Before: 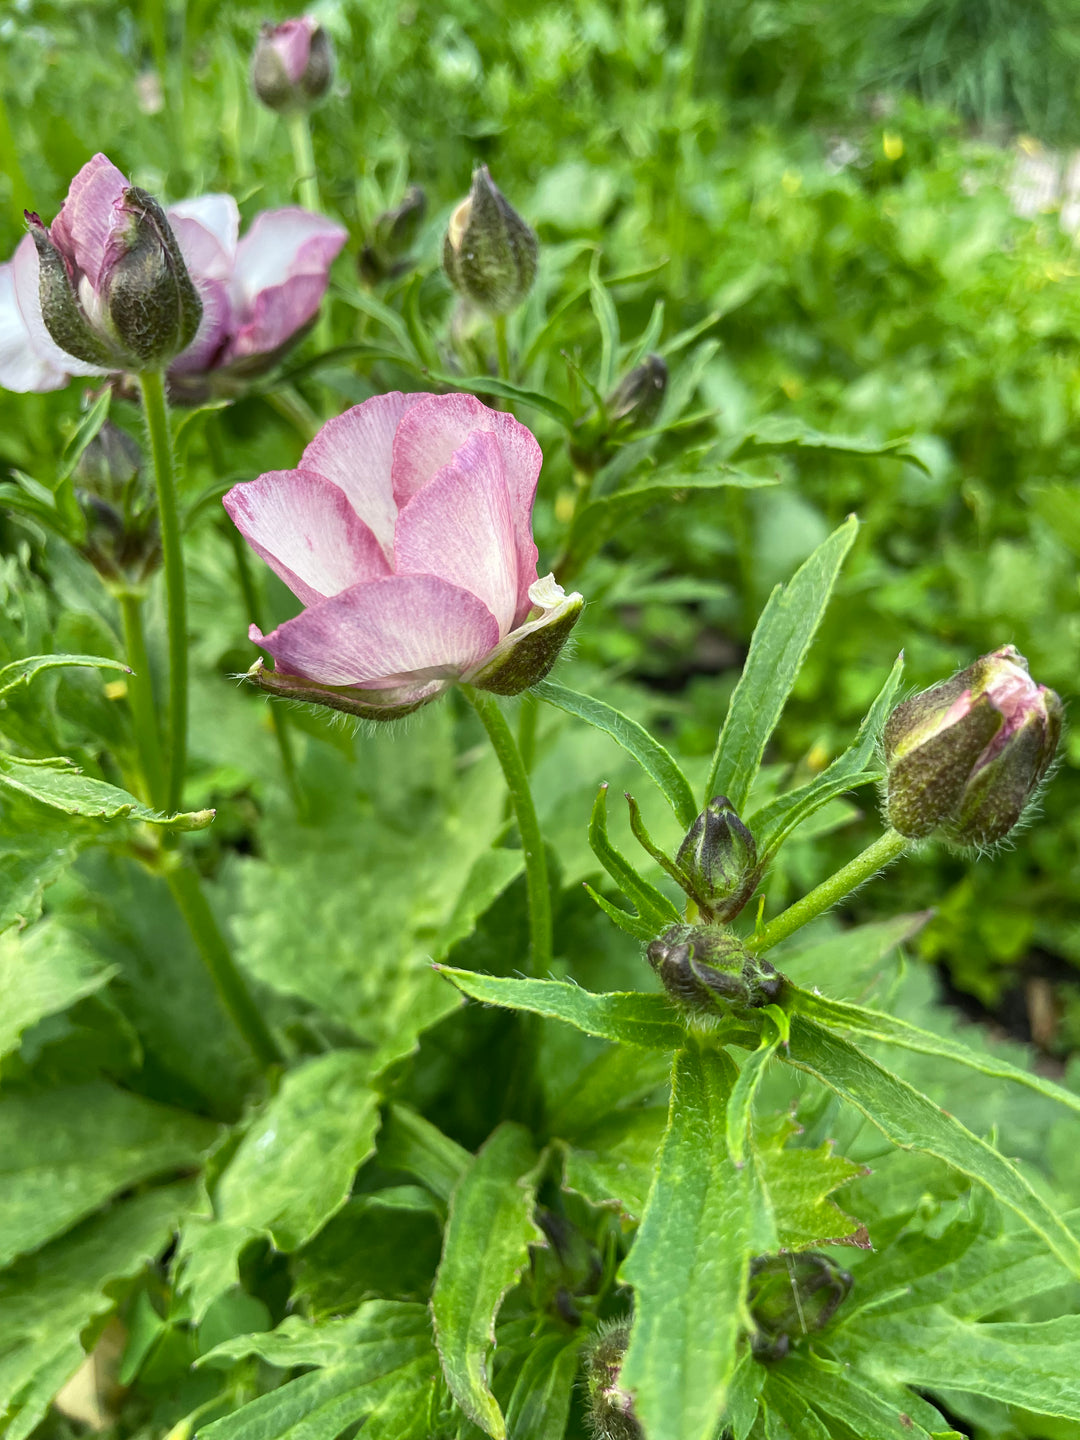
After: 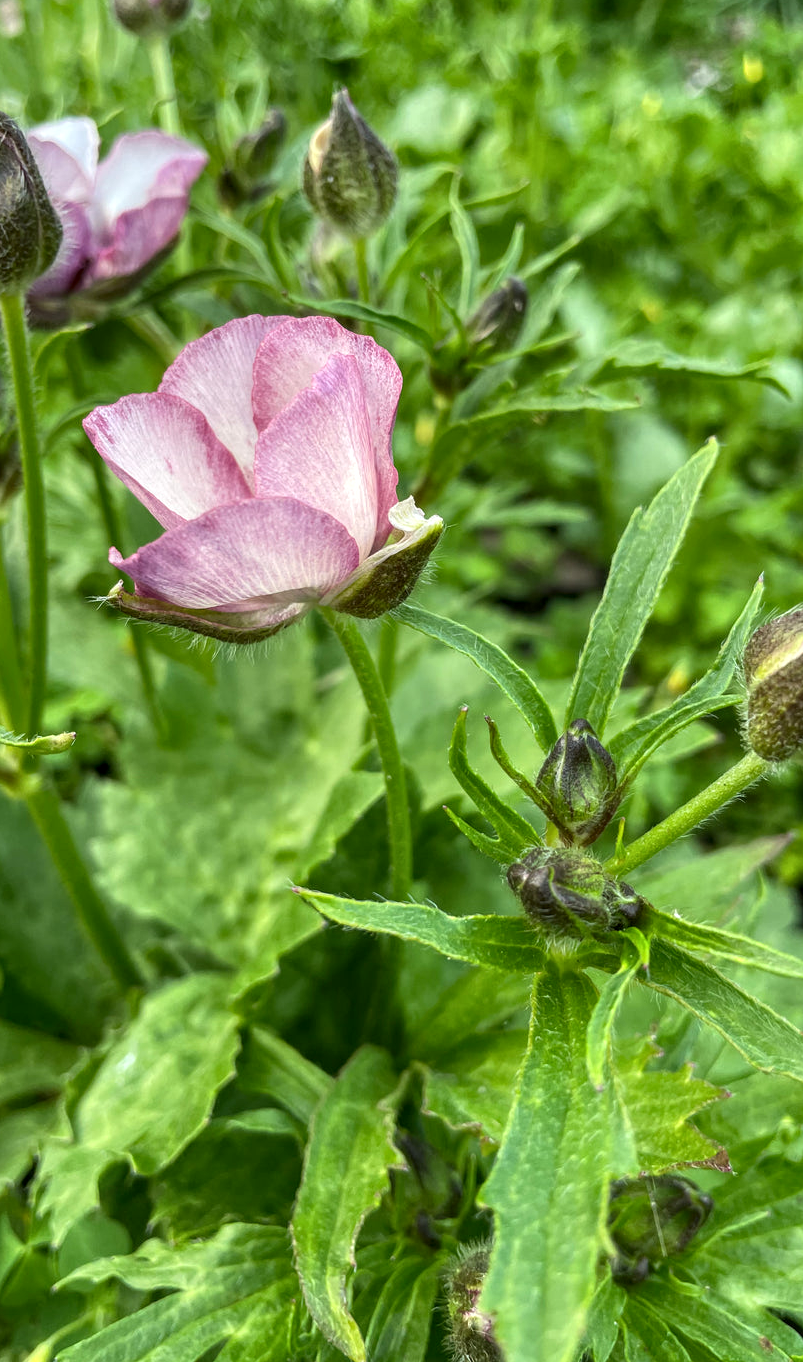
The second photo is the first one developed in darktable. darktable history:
local contrast: on, module defaults
crop and rotate: left 13%, top 5.348%, right 12.585%
